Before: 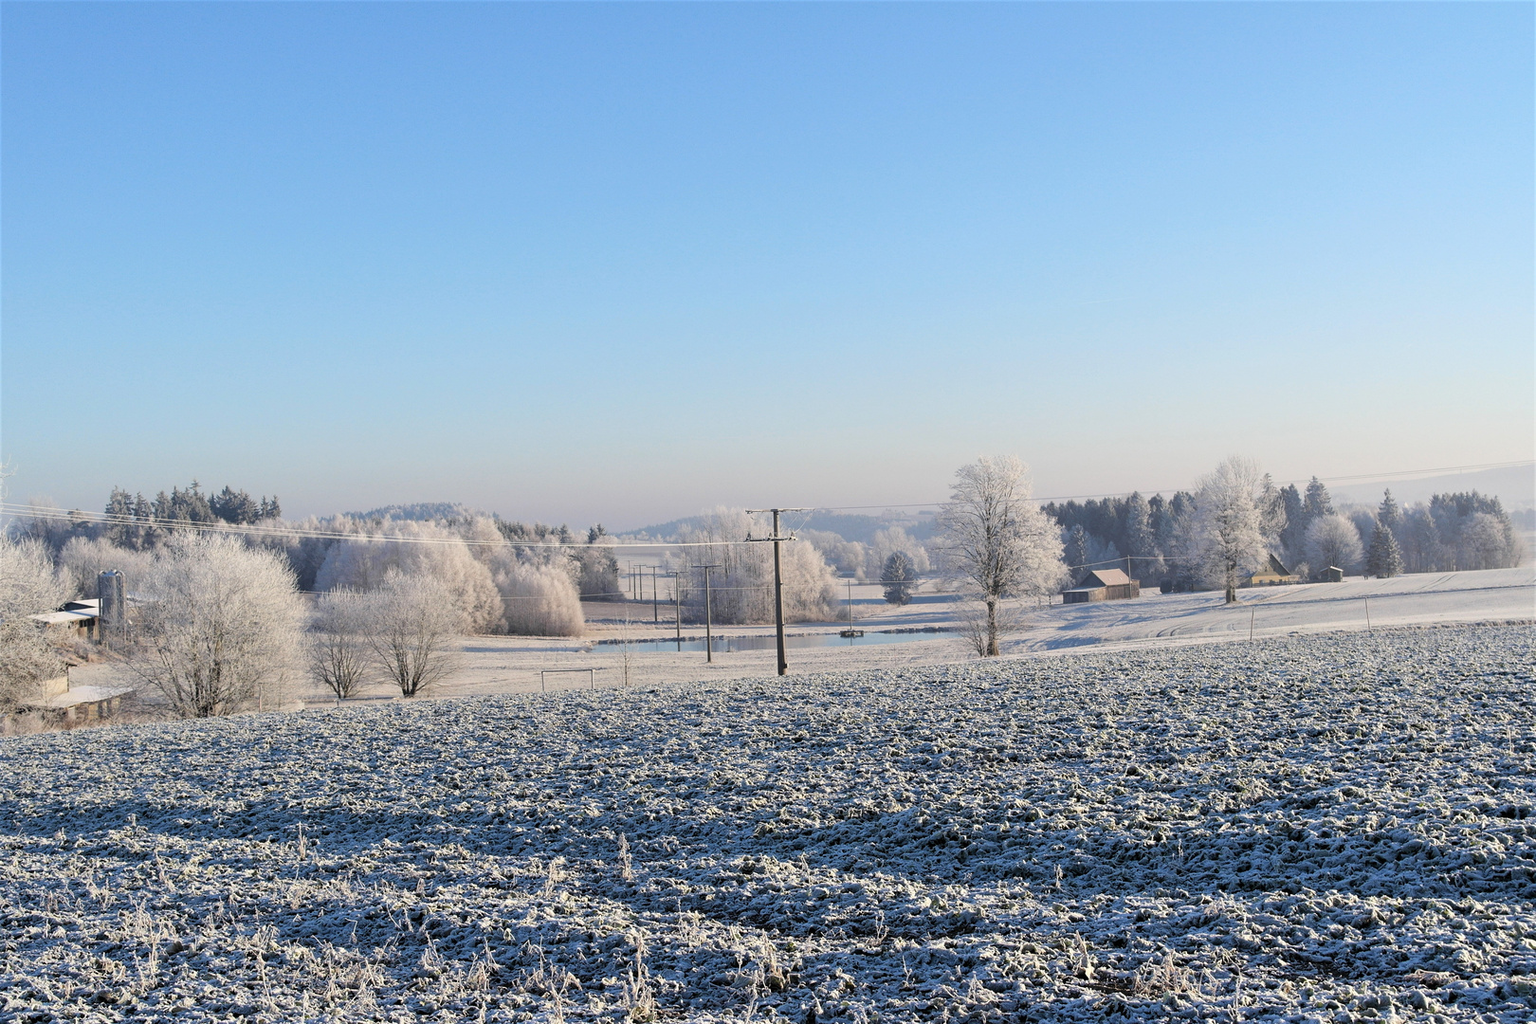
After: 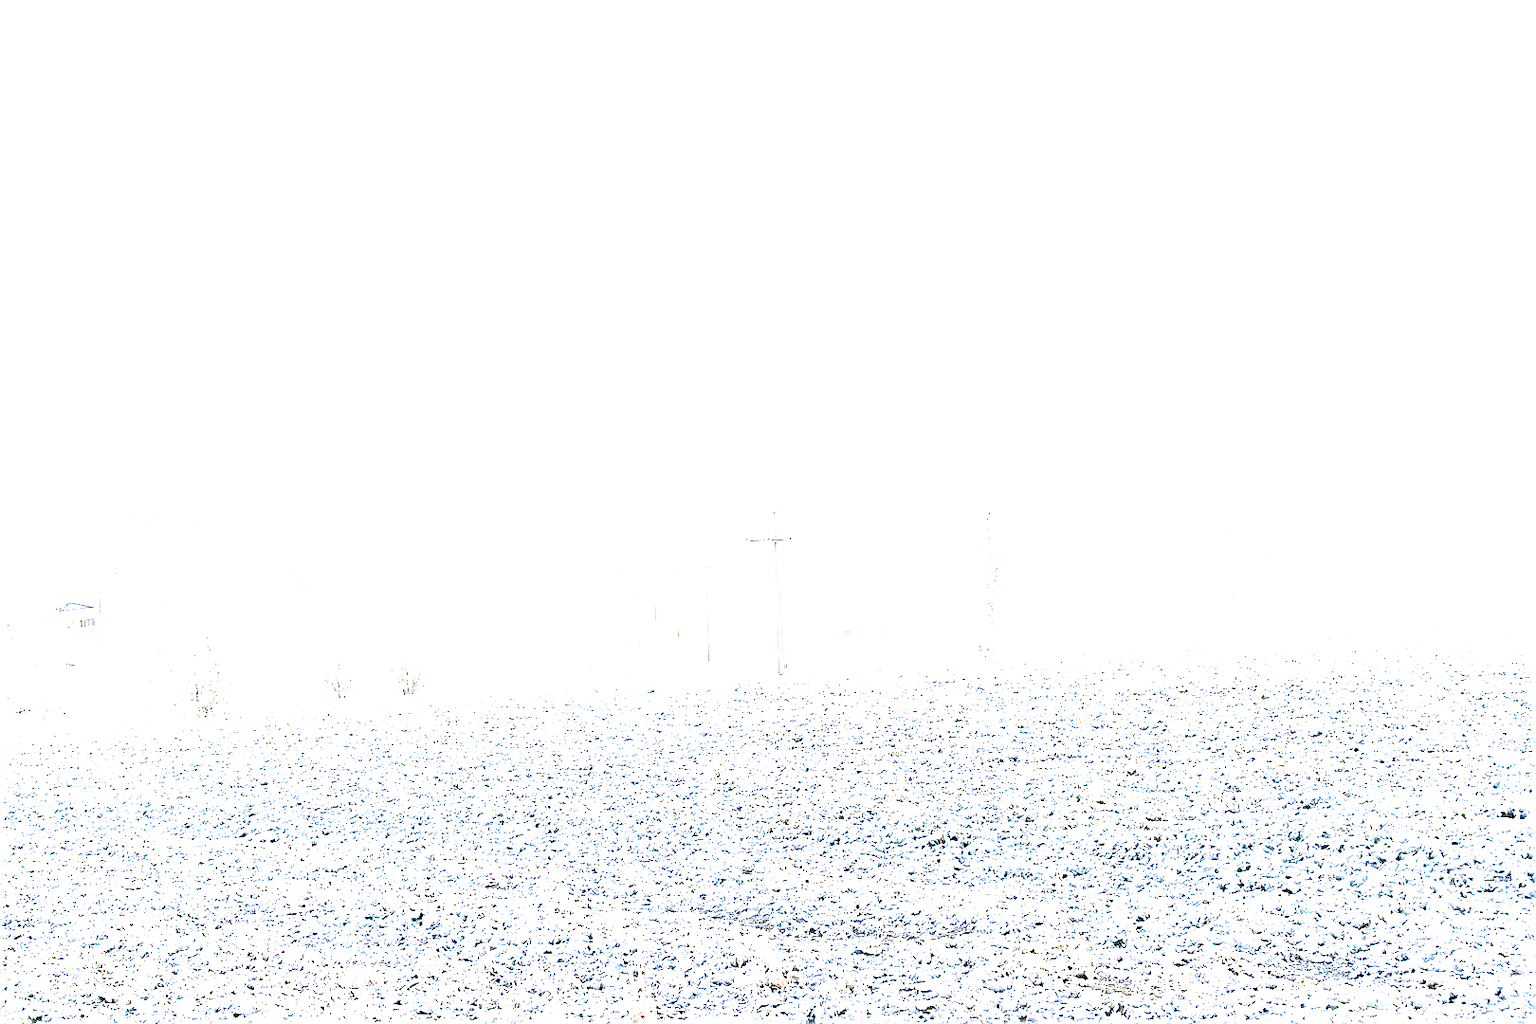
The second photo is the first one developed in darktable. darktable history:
sharpen: on, module defaults
color balance rgb: perceptual saturation grading › global saturation 20%, perceptual saturation grading › highlights -25%, perceptual saturation grading › shadows 25%
filmic rgb: black relative exposure -7.65 EV, white relative exposure 4.56 EV, hardness 3.61
tone equalizer: on, module defaults
exposure: exposure 8 EV, compensate highlight preservation false
